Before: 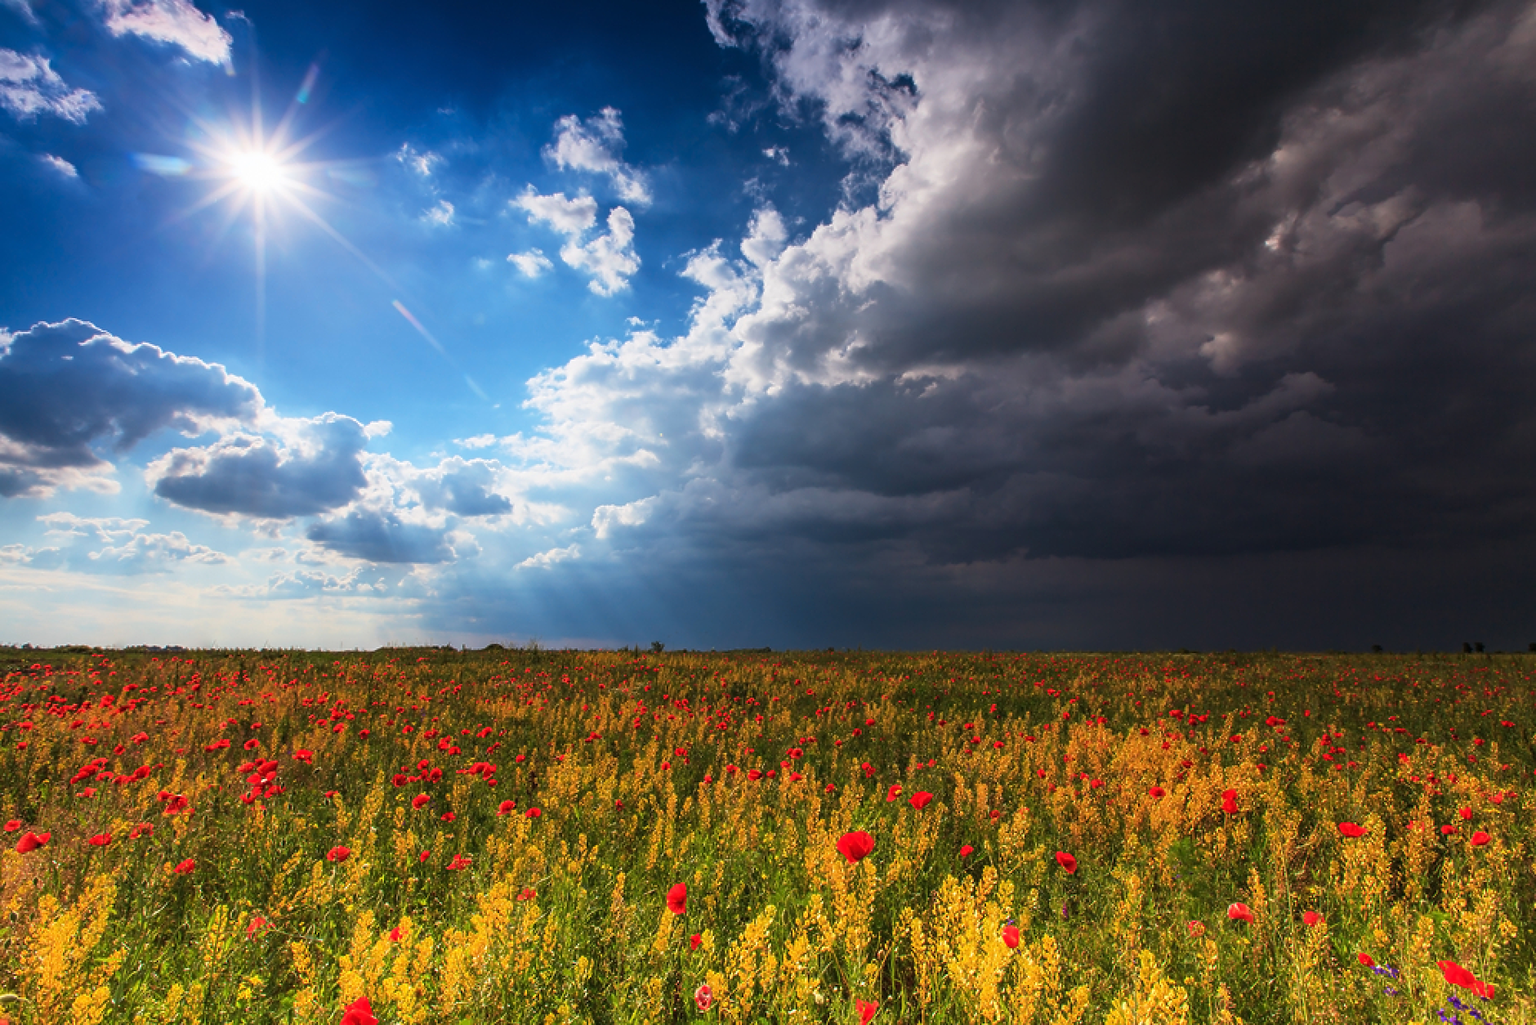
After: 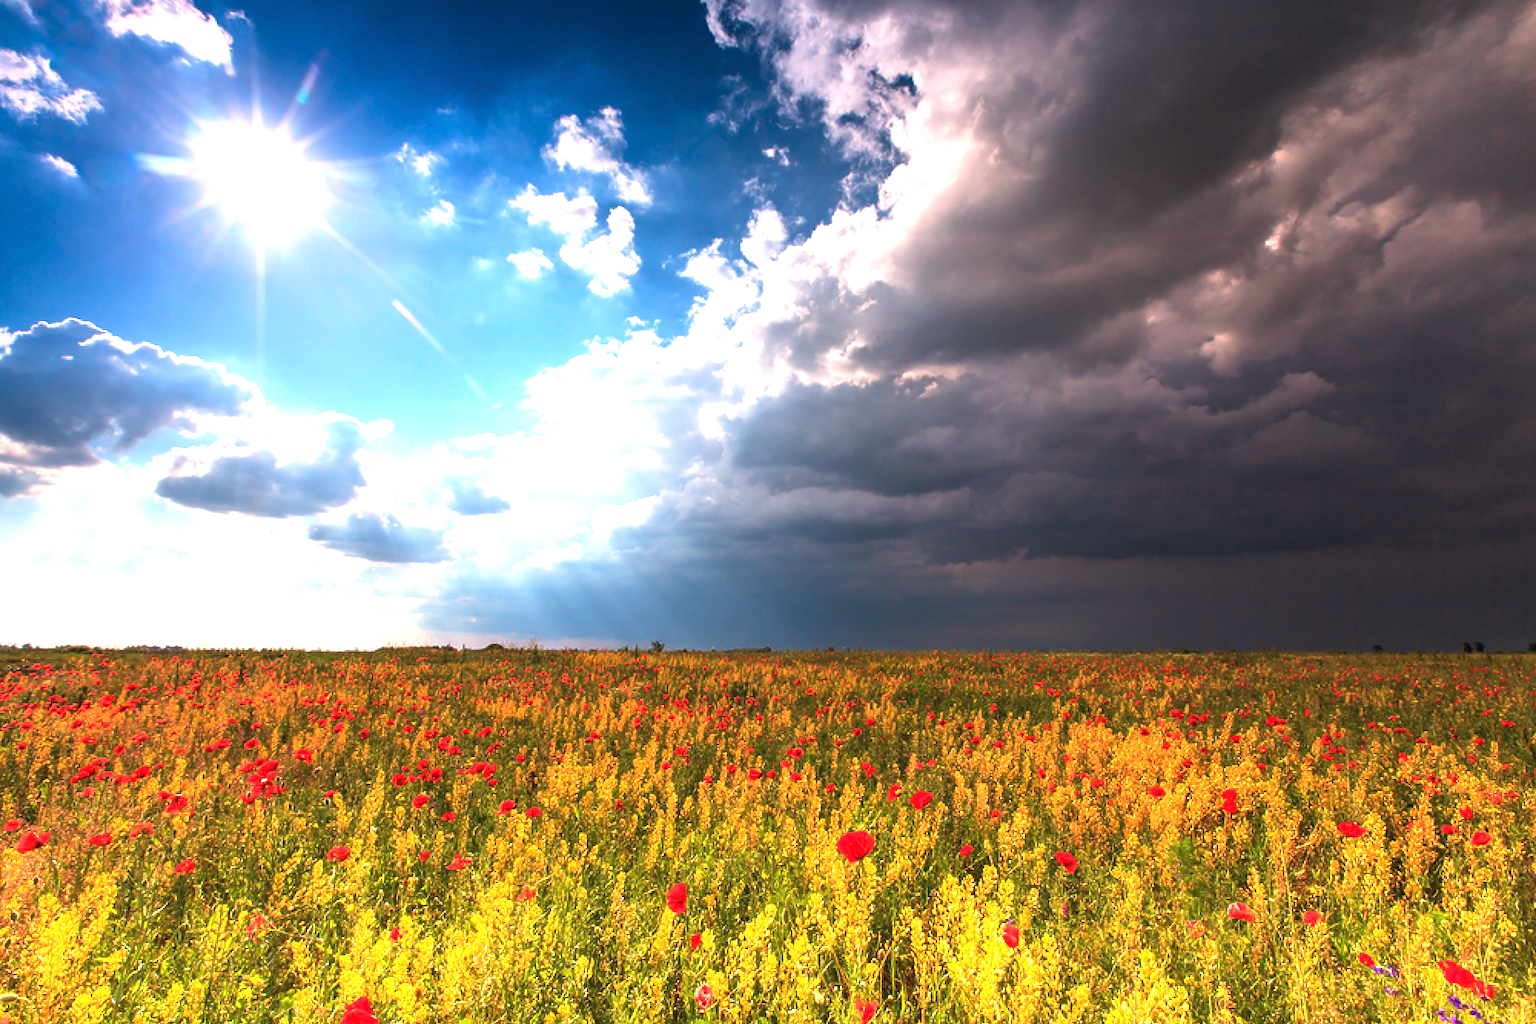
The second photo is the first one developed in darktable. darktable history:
white balance: red 1.127, blue 0.943
exposure: exposure 1.089 EV, compensate highlight preservation false
